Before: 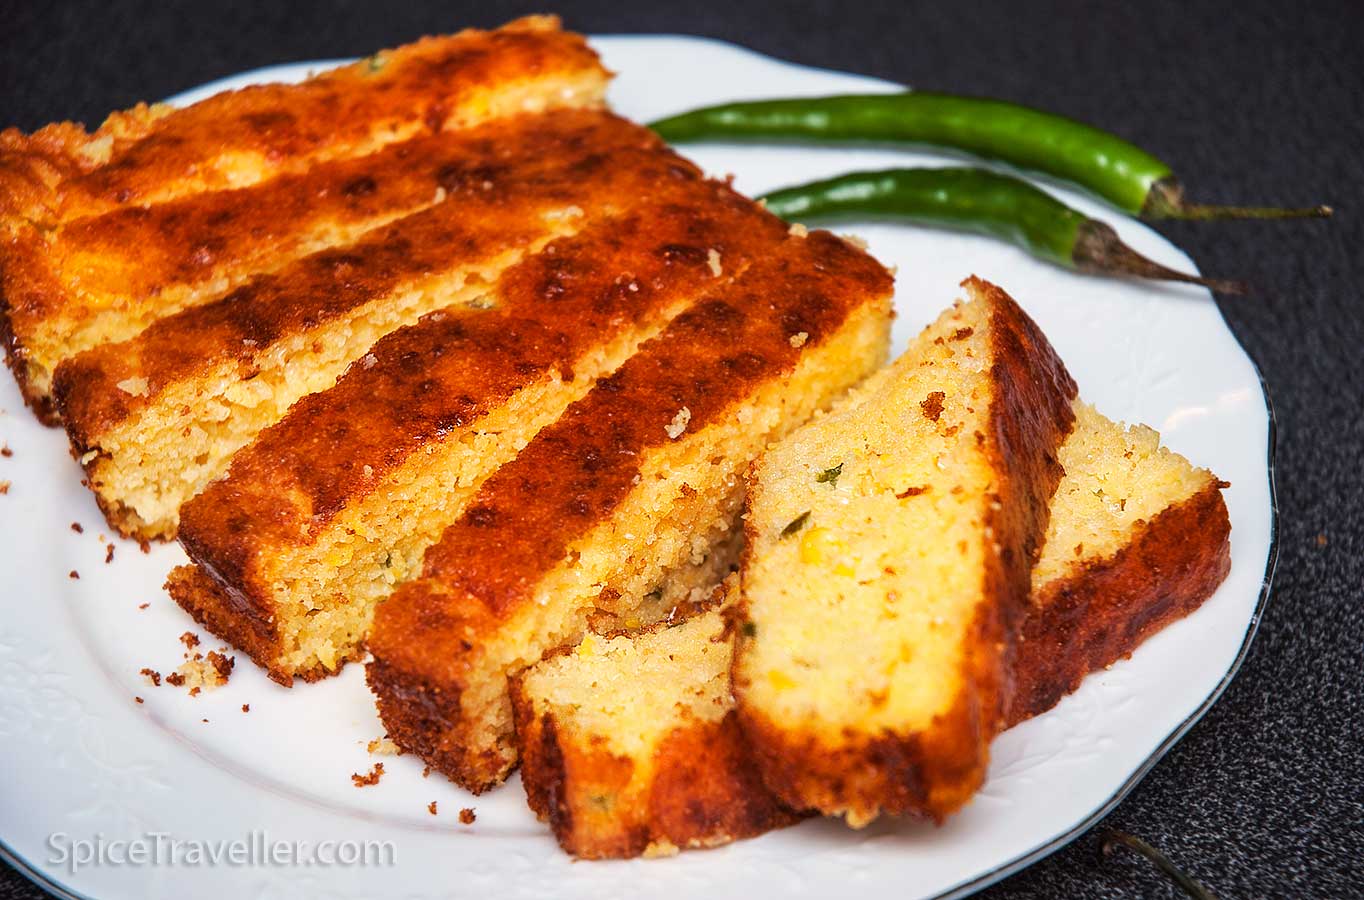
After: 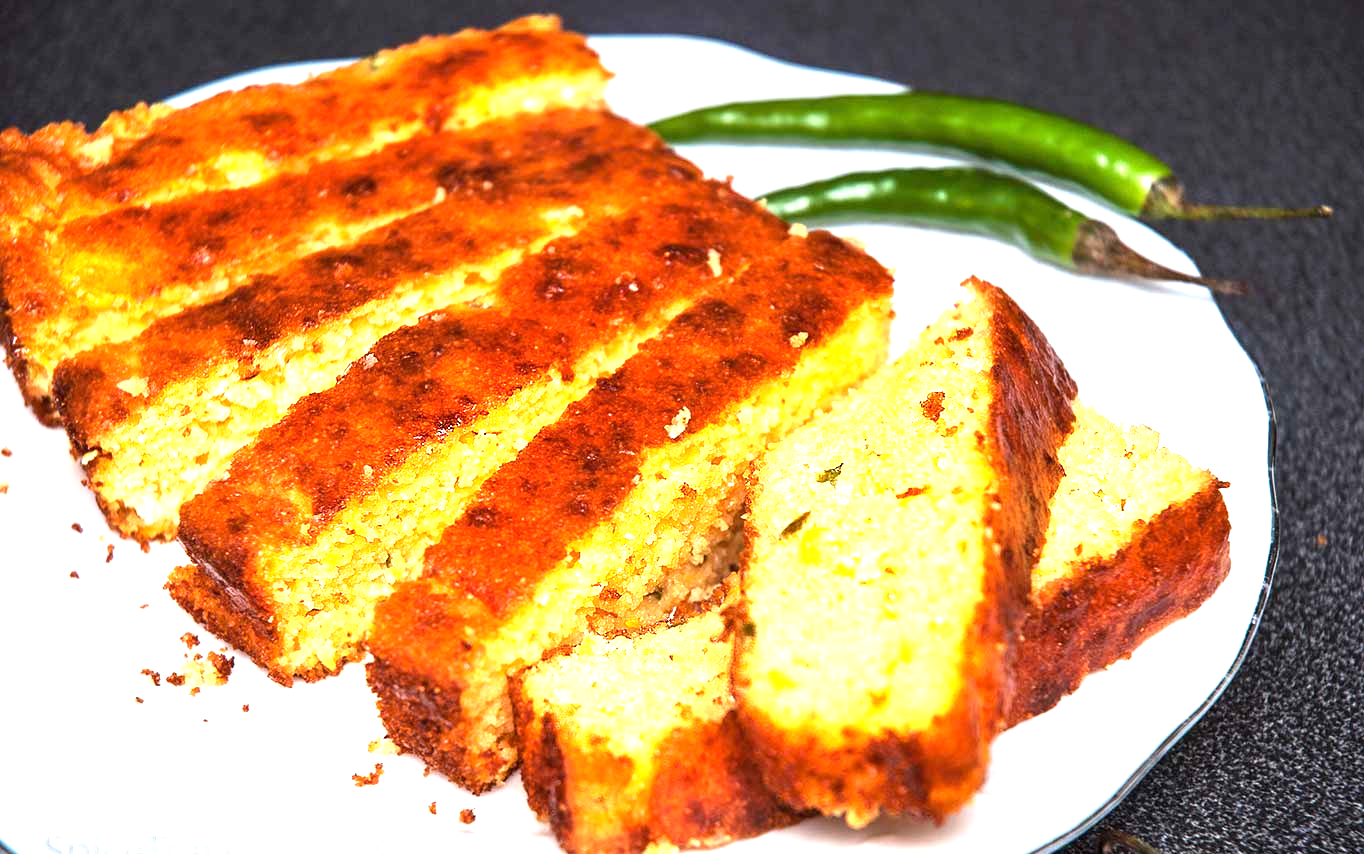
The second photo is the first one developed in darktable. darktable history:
exposure: exposure 1.223 EV, compensate highlight preservation false
crop and rotate: top 0%, bottom 5.097%
